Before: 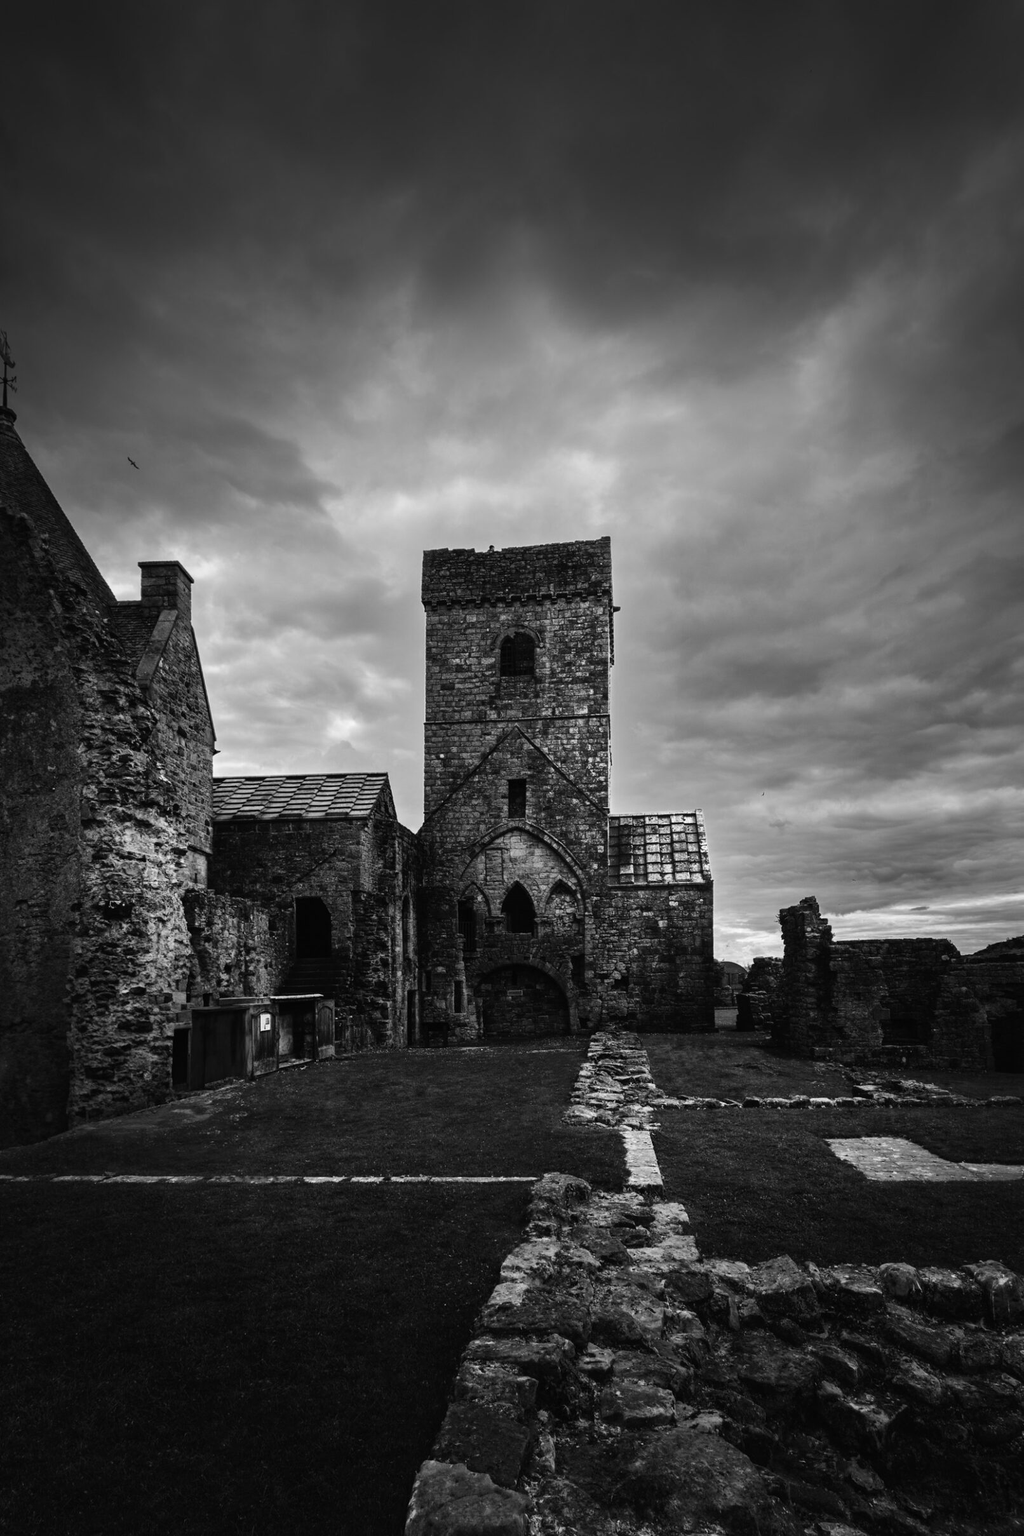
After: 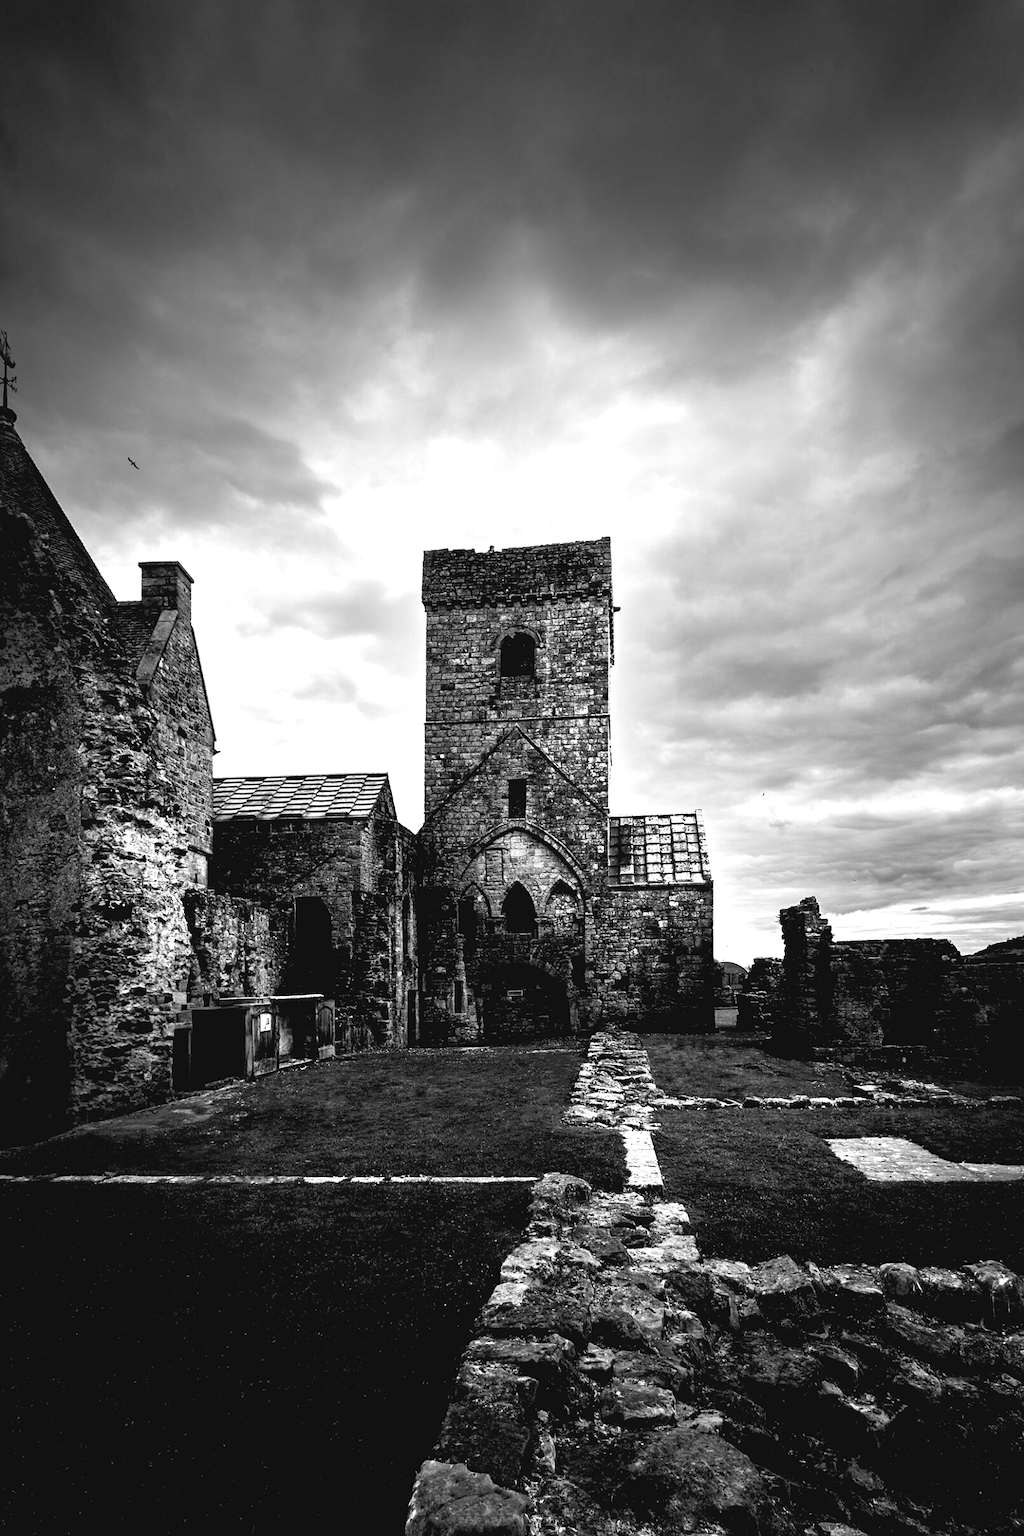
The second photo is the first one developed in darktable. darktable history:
sharpen: radius 1.458, amount 0.398, threshold 1.271
velvia: strength 45%
exposure: black level correction 0.009, exposure 1.425 EV, compensate highlight preservation false
contrast brightness saturation: contrast -0.1, saturation -0.1
